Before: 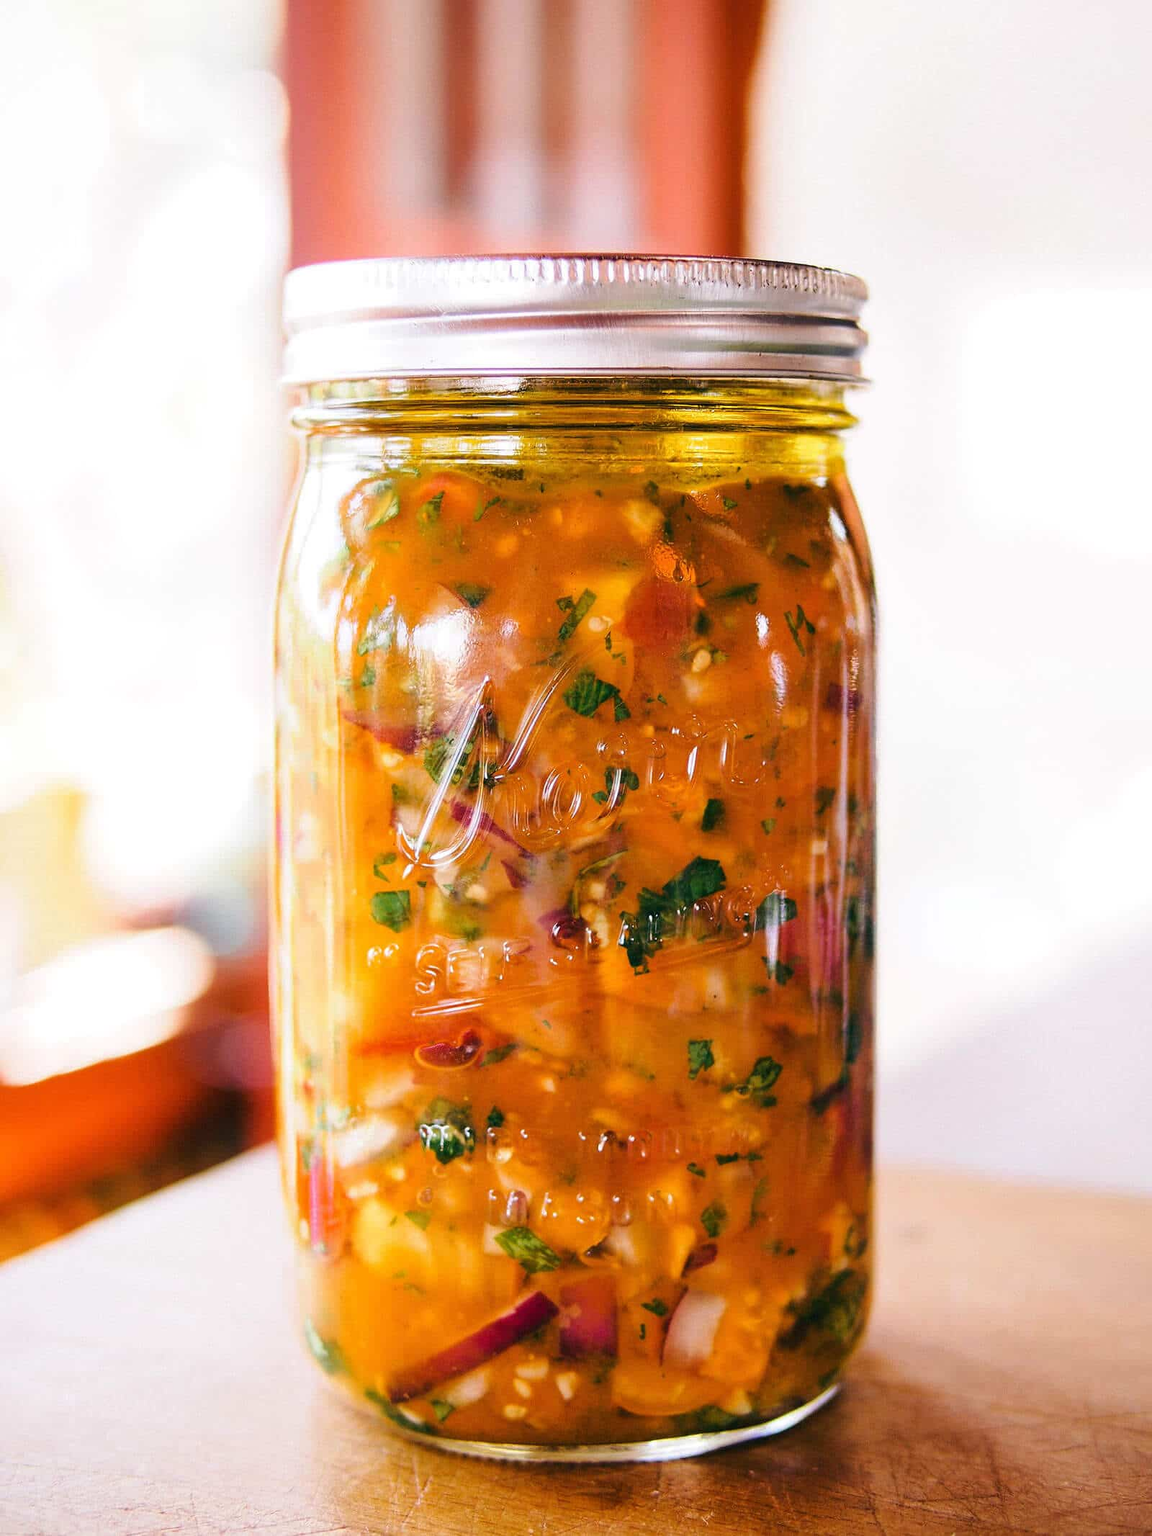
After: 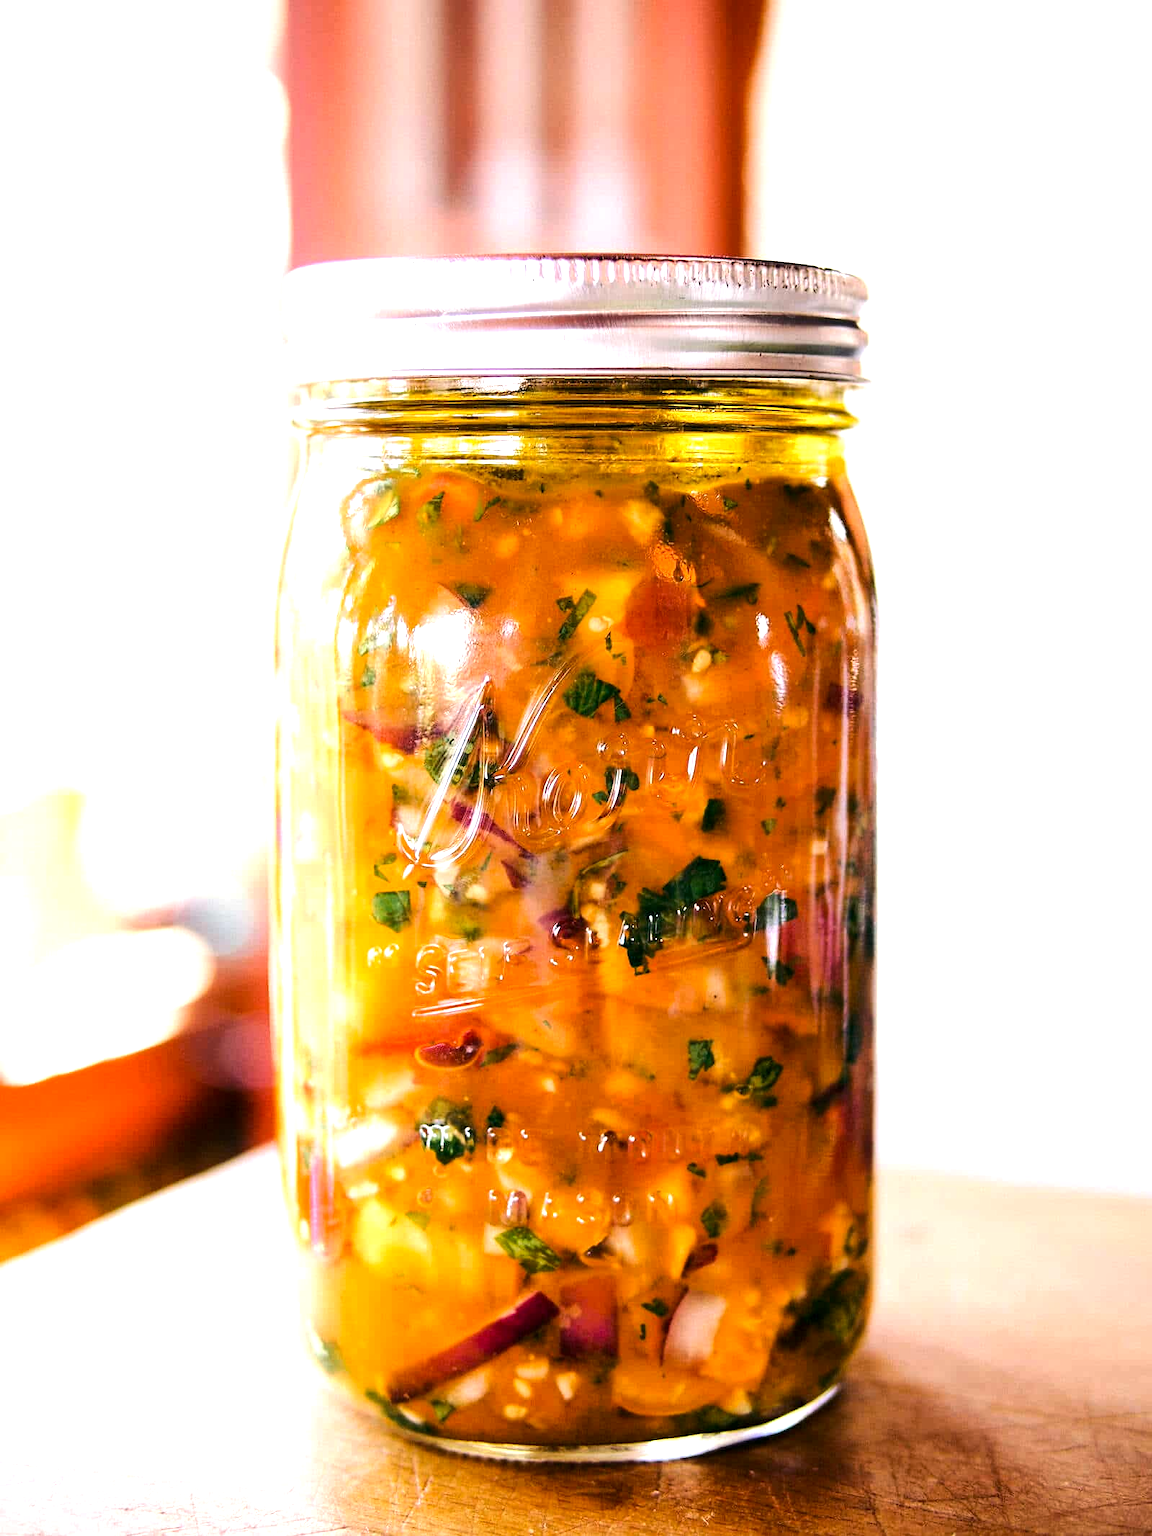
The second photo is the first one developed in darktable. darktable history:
tone equalizer: -8 EV -0.719 EV, -7 EV -0.669 EV, -6 EV -0.567 EV, -5 EV -0.394 EV, -3 EV 0.402 EV, -2 EV 0.6 EV, -1 EV 0.681 EV, +0 EV 0.728 EV, edges refinement/feathering 500, mask exposure compensation -1.57 EV, preserve details no
exposure: black level correction 0.005, exposure 0.006 EV, compensate exposure bias true, compensate highlight preservation false
